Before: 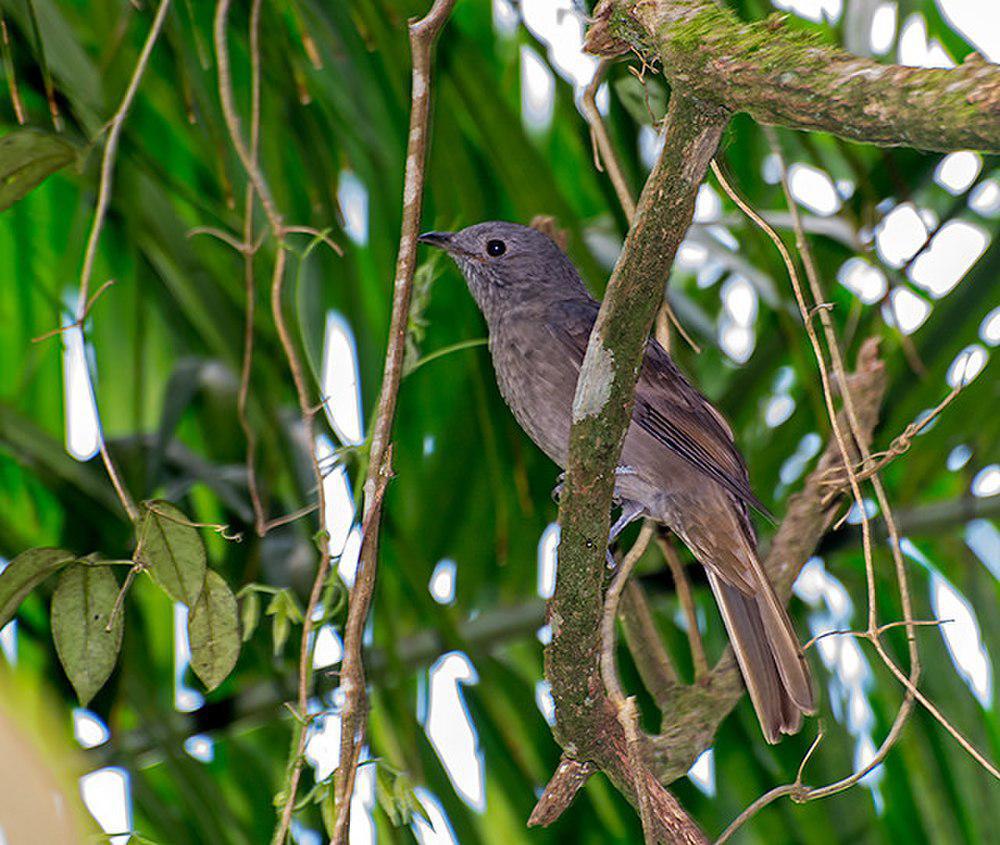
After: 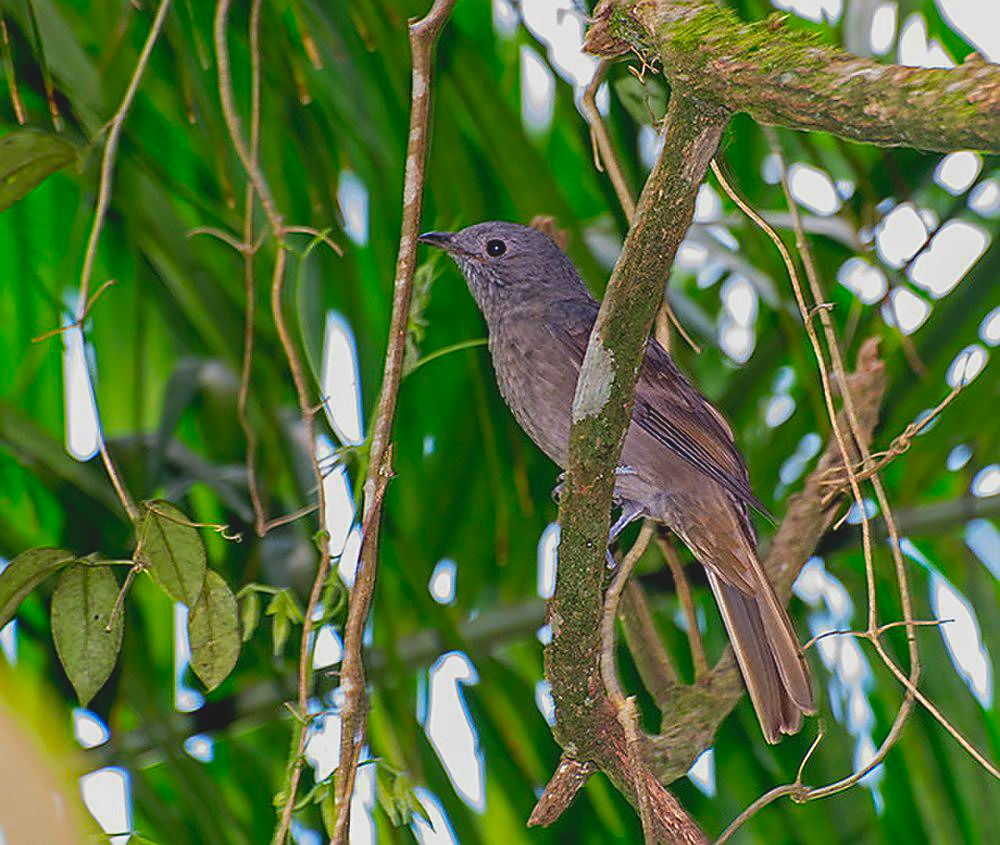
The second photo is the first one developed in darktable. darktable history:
contrast brightness saturation: contrast -0.189, saturation 0.187
sharpen: on, module defaults
